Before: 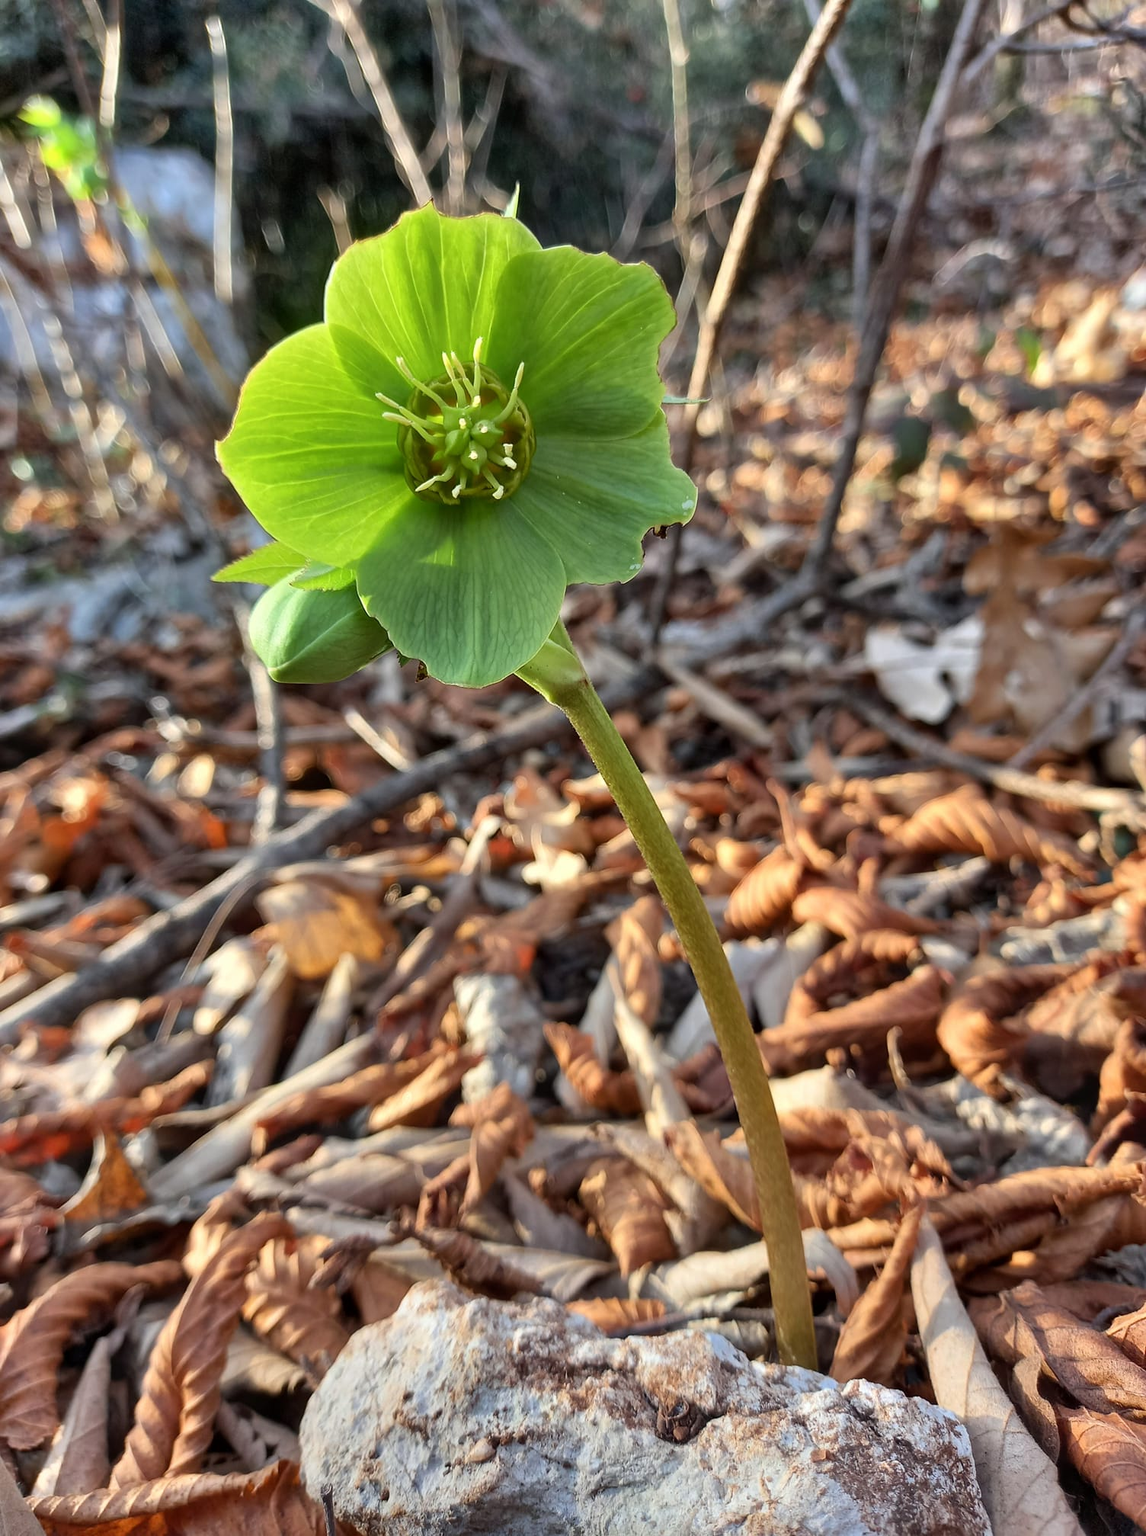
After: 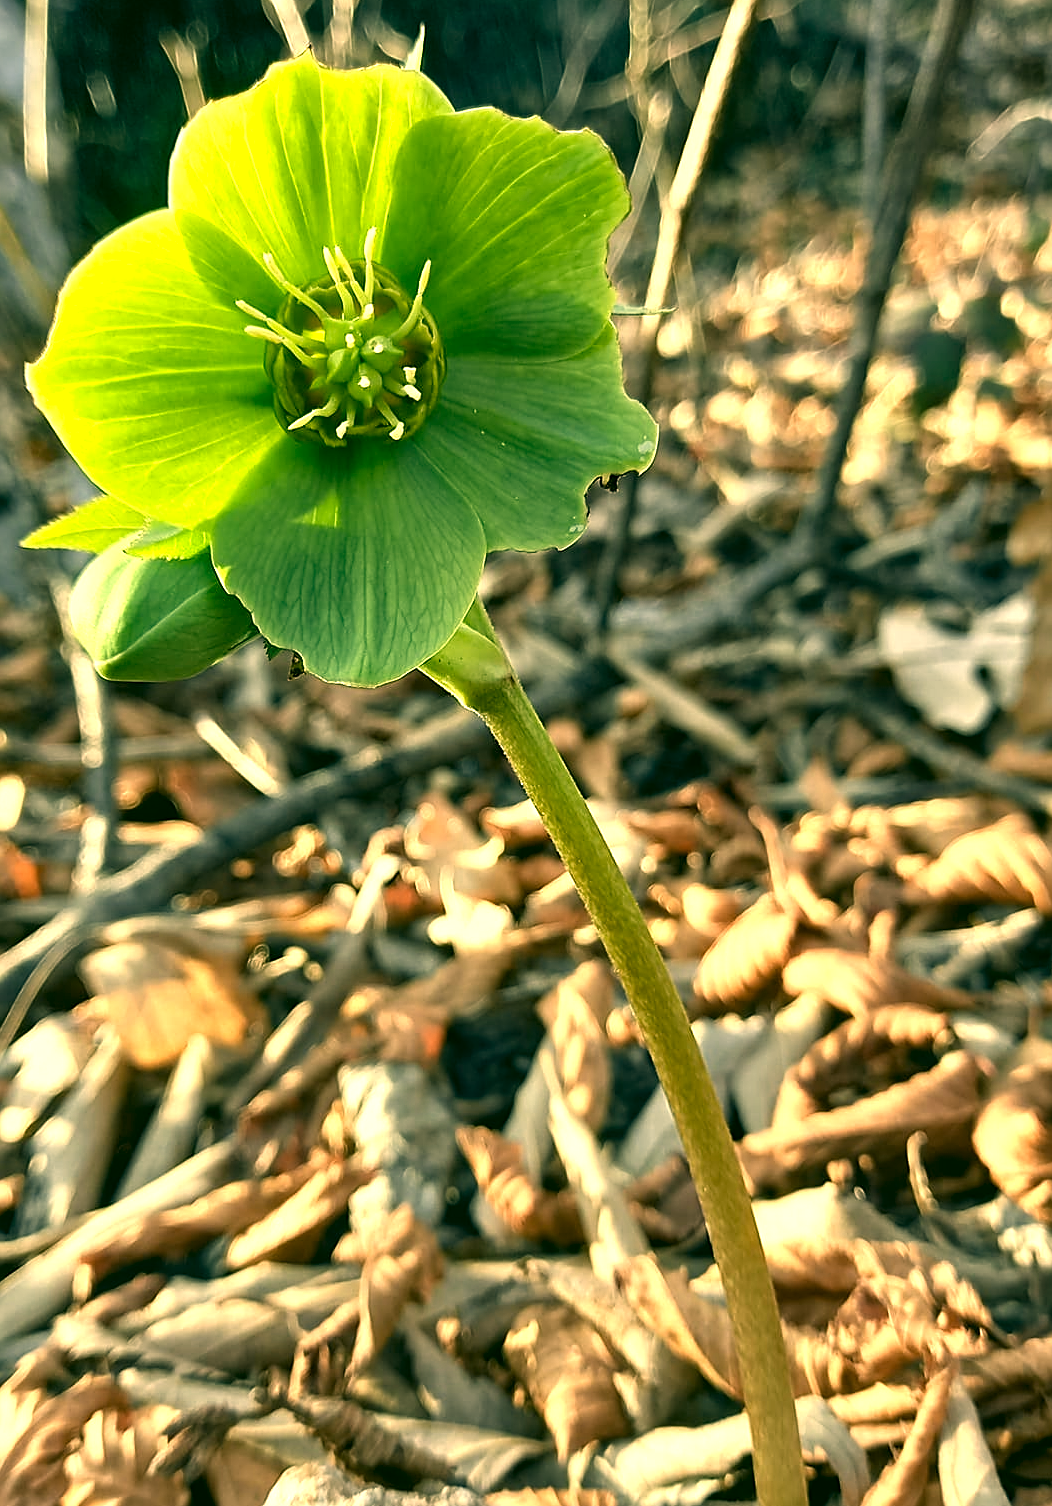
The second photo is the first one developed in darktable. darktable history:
color zones: curves: ch0 [(0.018, 0.548) (0.224, 0.64) (0.425, 0.447) (0.675, 0.575) (0.732, 0.579)]; ch1 [(0.066, 0.487) (0.25, 0.5) (0.404, 0.43) (0.75, 0.421) (0.956, 0.421)]; ch2 [(0.044, 0.561) (0.215, 0.465) (0.399, 0.544) (0.465, 0.548) (0.614, 0.447) (0.724, 0.43) (0.882, 0.623) (0.956, 0.632)]
crop and rotate: left 17.094%, top 10.707%, right 12.929%, bottom 14.527%
color correction: highlights a* 5.69, highlights b* 32.89, shadows a* -25.08, shadows b* 3.69
sharpen: on, module defaults
